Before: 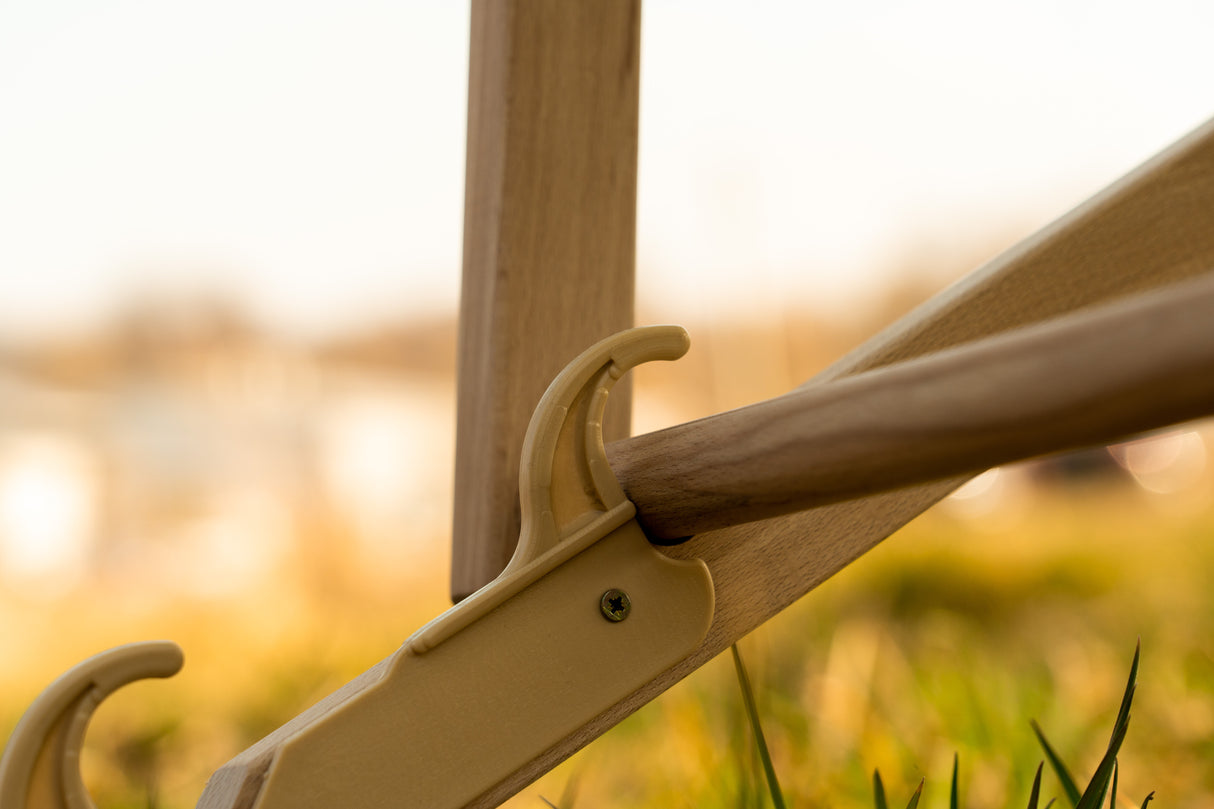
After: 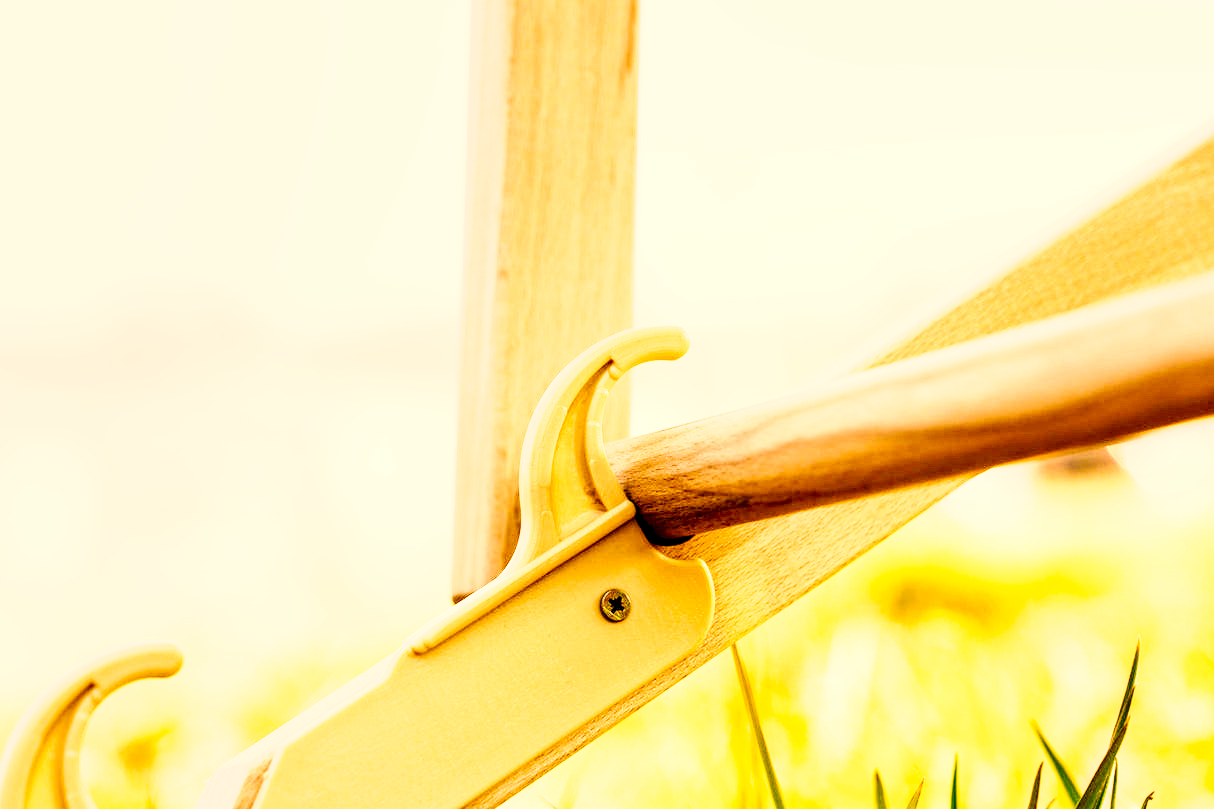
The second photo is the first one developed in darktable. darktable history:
color correction: highlights a* 17.88, highlights b* 18.79
exposure: exposure 2 EV, compensate highlight preservation false
base curve: curves: ch0 [(0, 0) (0.007, 0.004) (0.027, 0.03) (0.046, 0.07) (0.207, 0.54) (0.442, 0.872) (0.673, 0.972) (1, 1)], preserve colors none
local contrast: detail 160%
